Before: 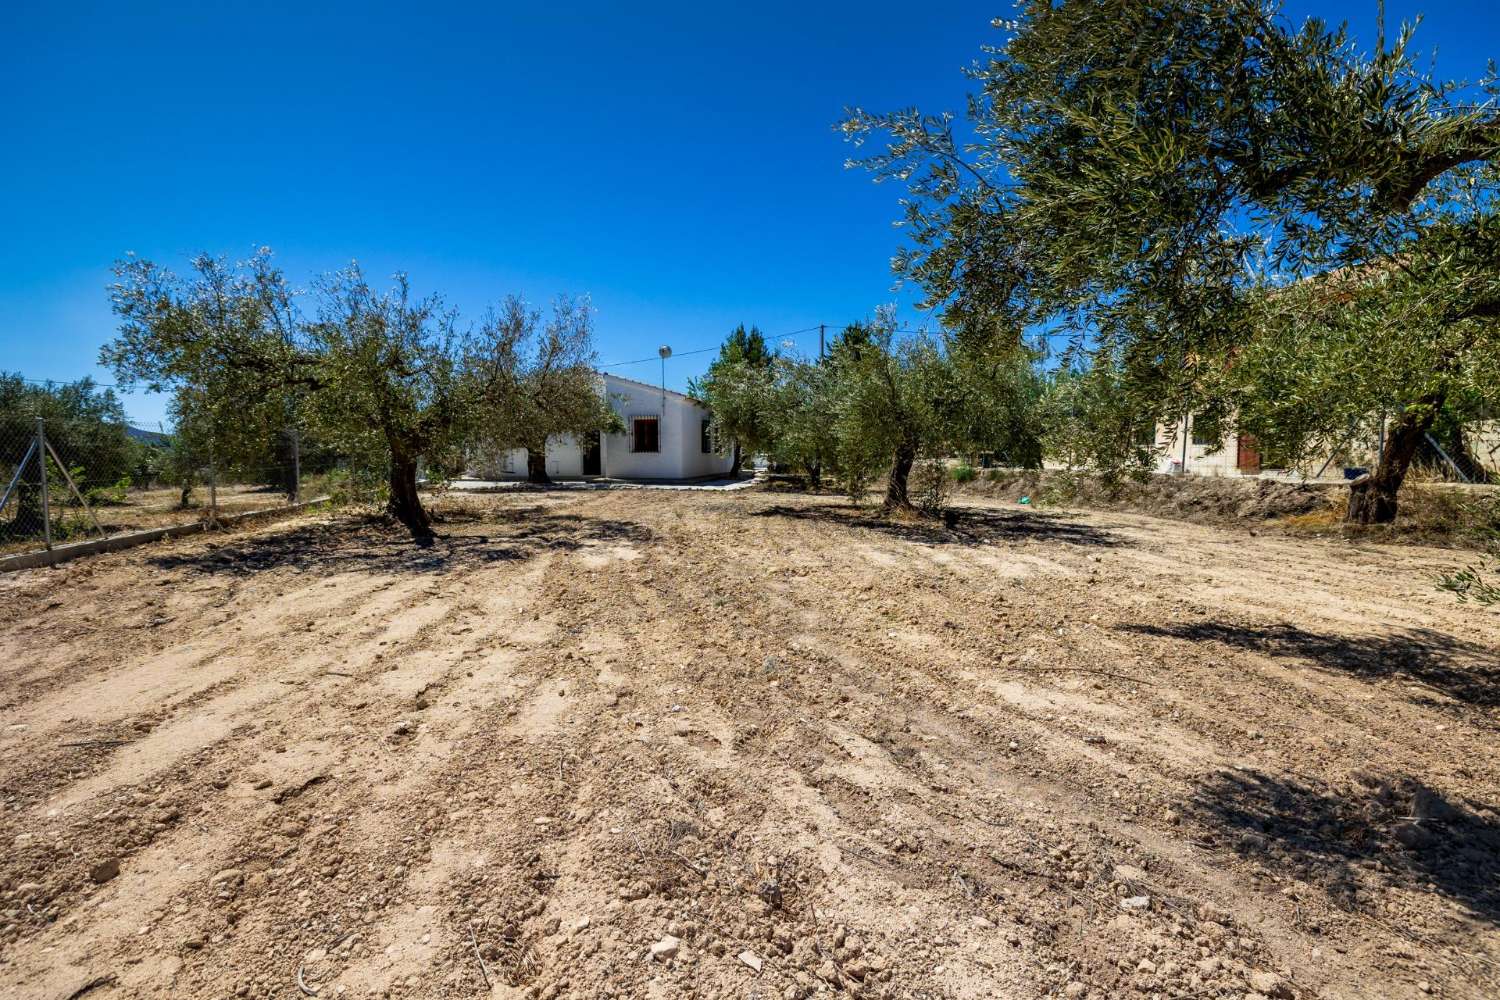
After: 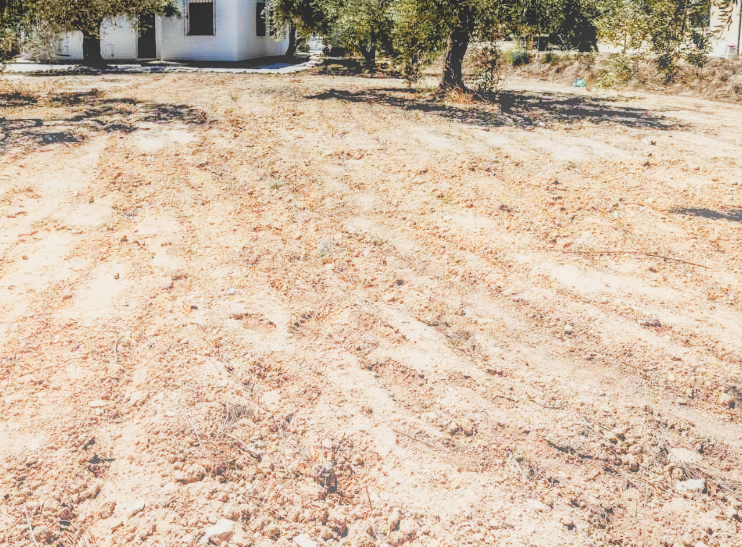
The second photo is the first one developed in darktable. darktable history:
local contrast: on, module defaults
color zones: curves: ch1 [(0.29, 0.492) (0.373, 0.185) (0.509, 0.481)]; ch2 [(0.25, 0.462) (0.749, 0.457)], mix 40.67%
contrast equalizer: y [[0.536, 0.565, 0.581, 0.516, 0.52, 0.491], [0.5 ×6], [0.5 ×6], [0 ×6], [0 ×6]]
rgb levels: preserve colors sum RGB, levels [[0.038, 0.433, 0.934], [0, 0.5, 1], [0, 0.5, 1]]
exposure: black level correction -0.002, exposure 0.54 EV, compensate highlight preservation false
bloom: on, module defaults
crop: left 29.672%, top 41.786%, right 20.851%, bottom 3.487%
sigmoid: skew -0.2, preserve hue 0%, red attenuation 0.1, red rotation 0.035, green attenuation 0.1, green rotation -0.017, blue attenuation 0.15, blue rotation -0.052, base primaries Rec2020
